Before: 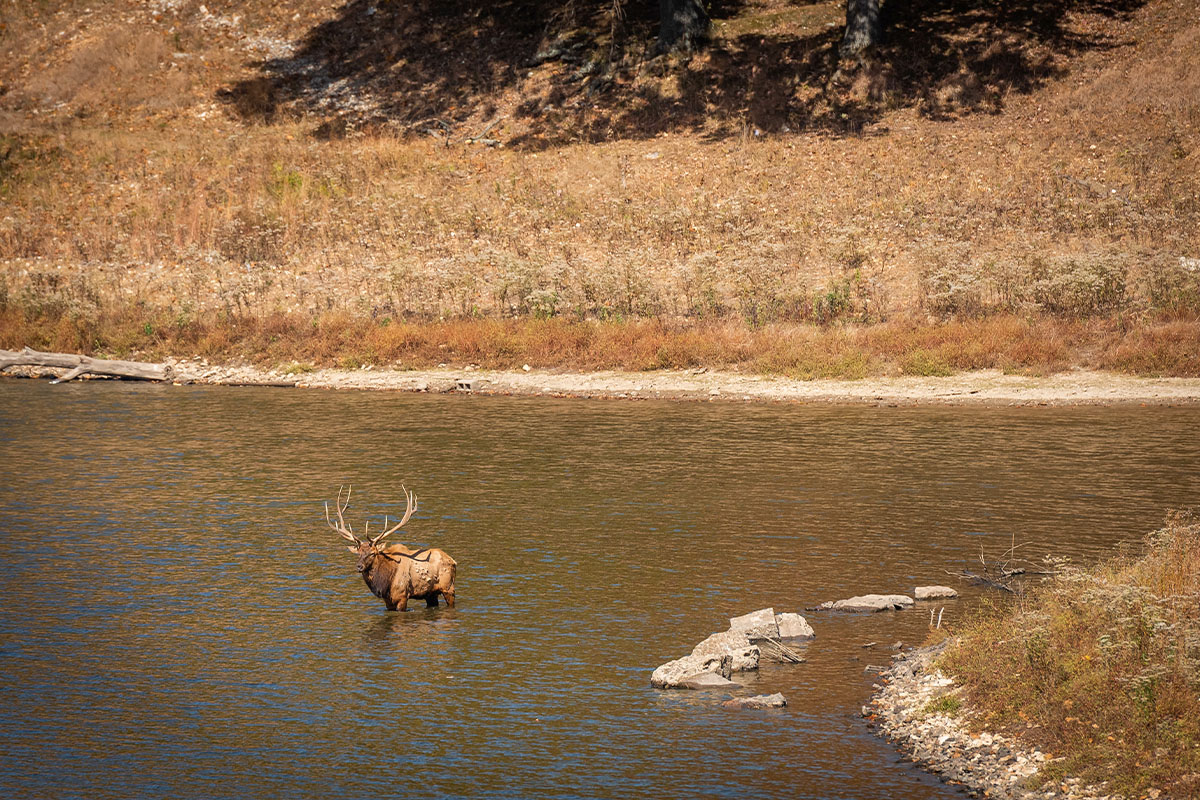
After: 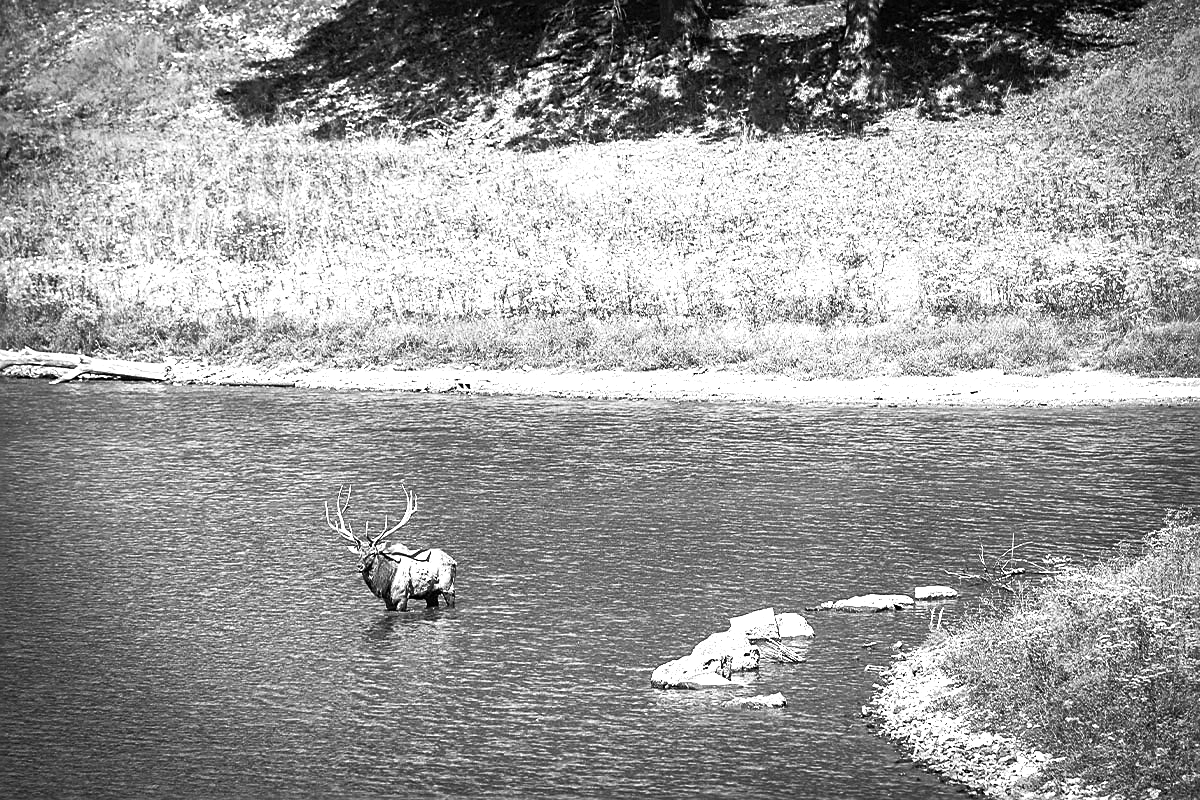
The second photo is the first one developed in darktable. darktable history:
vignetting: brightness -0.588, saturation -0.128
sharpen: on, module defaults
color zones: curves: ch1 [(0, 0.638) (0.193, 0.442) (0.286, 0.15) (0.429, 0.14) (0.571, 0.142) (0.714, 0.154) (0.857, 0.175) (1, 0.638)]
color calibration: output gray [0.22, 0.42, 0.37, 0], illuminant as shot in camera, x 0.359, y 0.363, temperature 4551.48 K
exposure: black level correction 0, exposure 1.199 EV, compensate highlight preservation false
color balance rgb: perceptual saturation grading › global saturation 30.566%, perceptual brilliance grading › highlights 14.341%, perceptual brilliance grading › mid-tones -5.019%, perceptual brilliance grading › shadows -26.744%, global vibrance 6.209%
shadows and highlights: shadows 0.592, highlights 39.45
